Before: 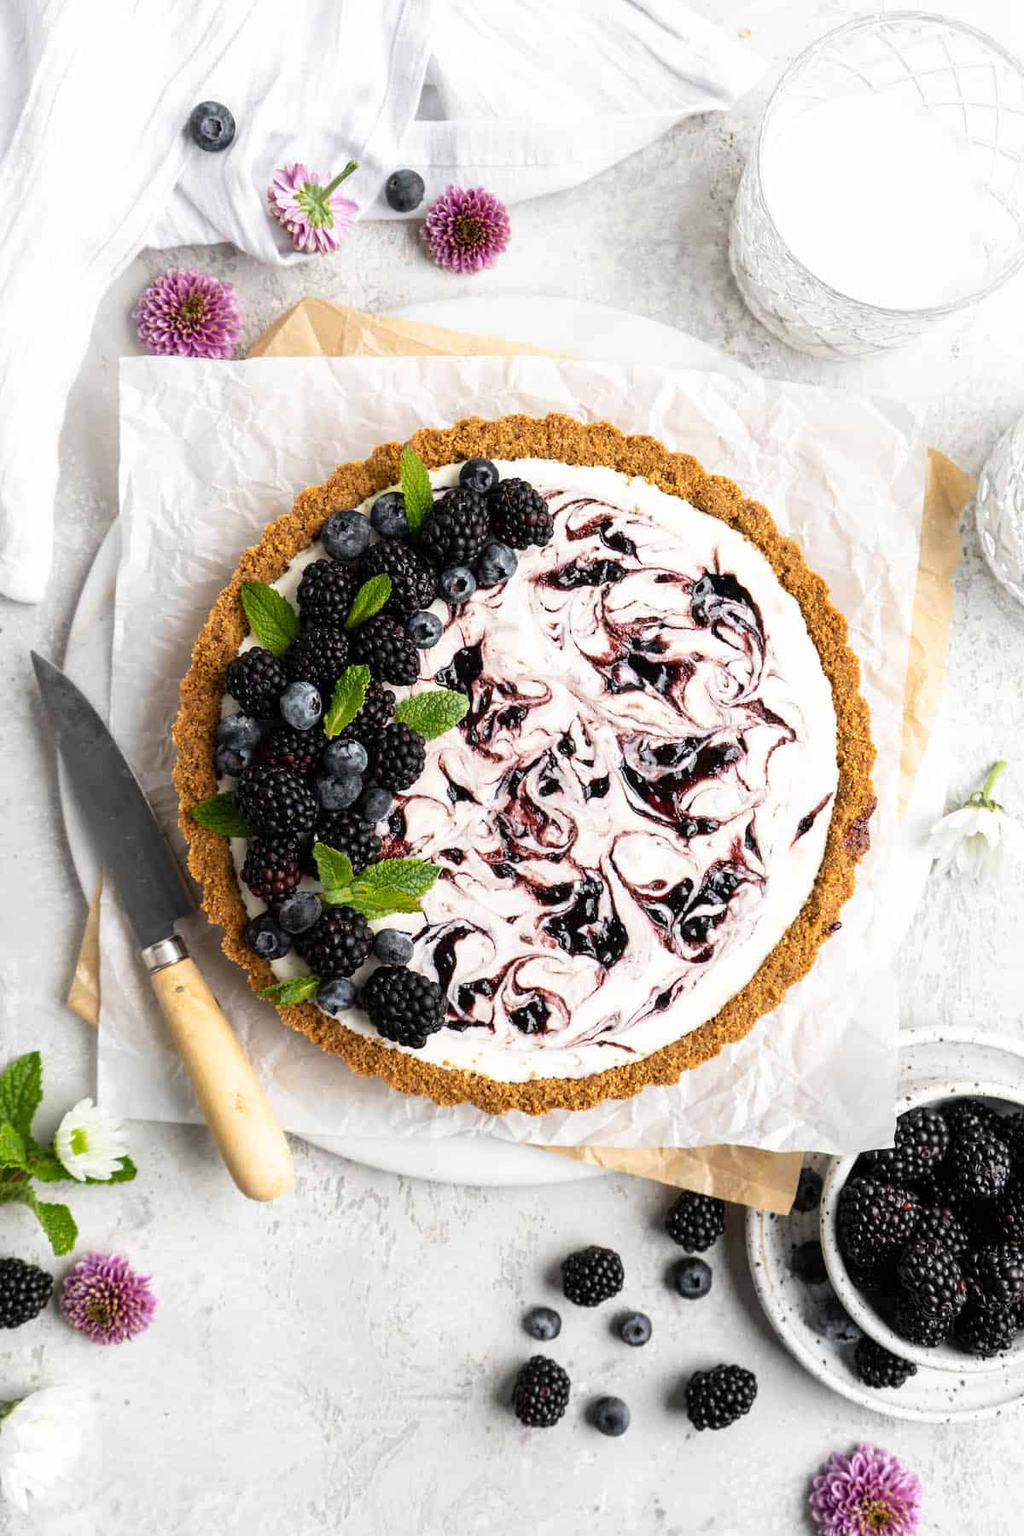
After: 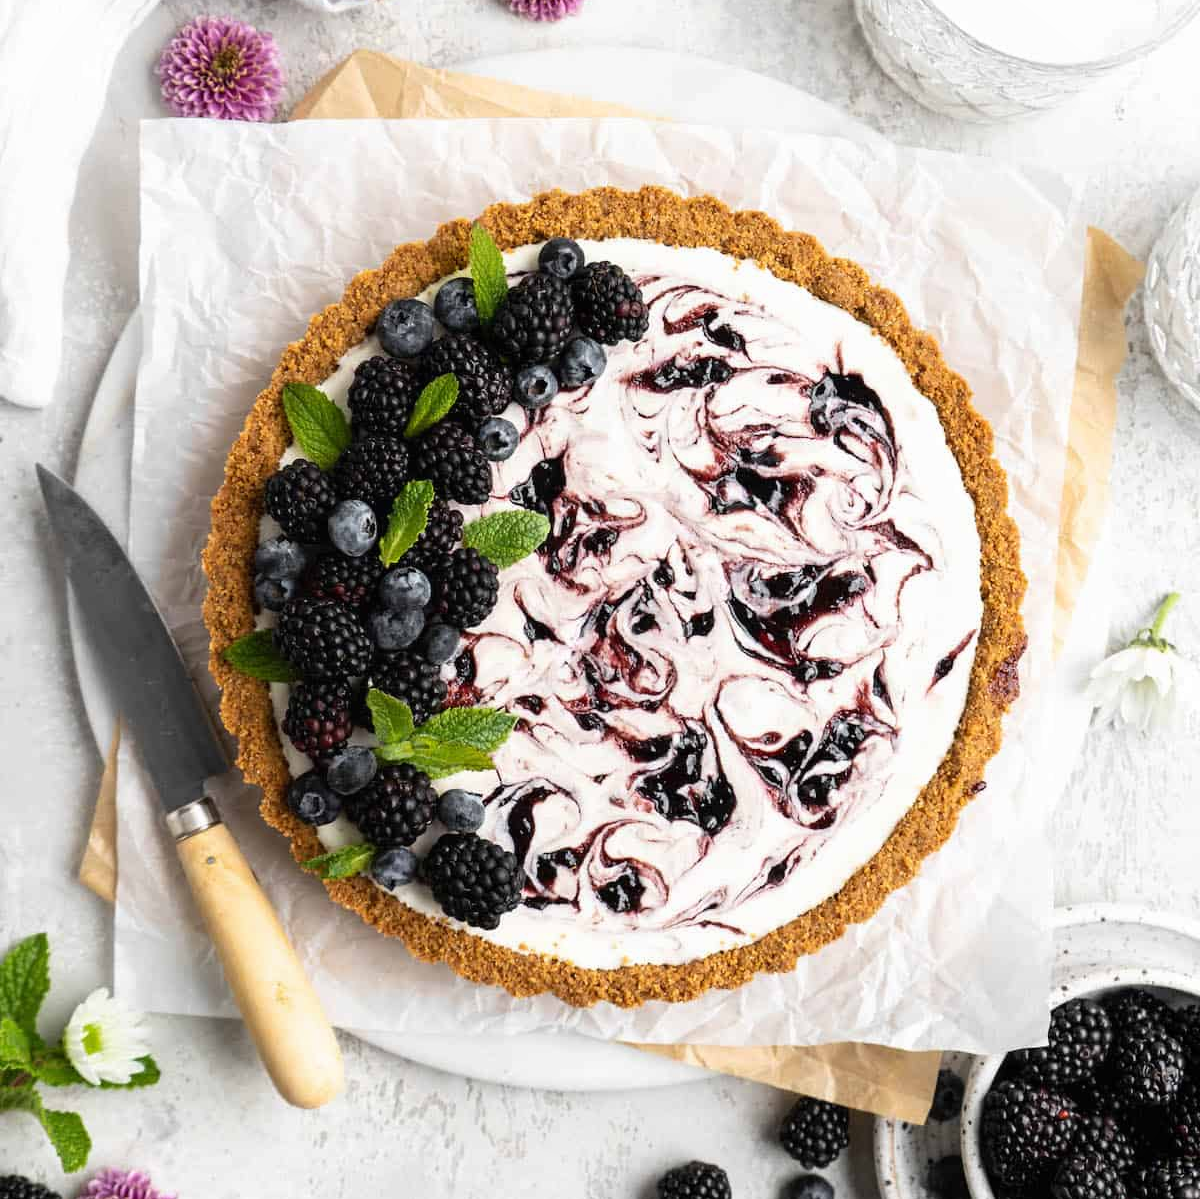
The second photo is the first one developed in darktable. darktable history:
crop: top 16.658%, bottom 16.679%
local contrast: mode bilateral grid, contrast 99, coarseness 100, detail 94%, midtone range 0.2
